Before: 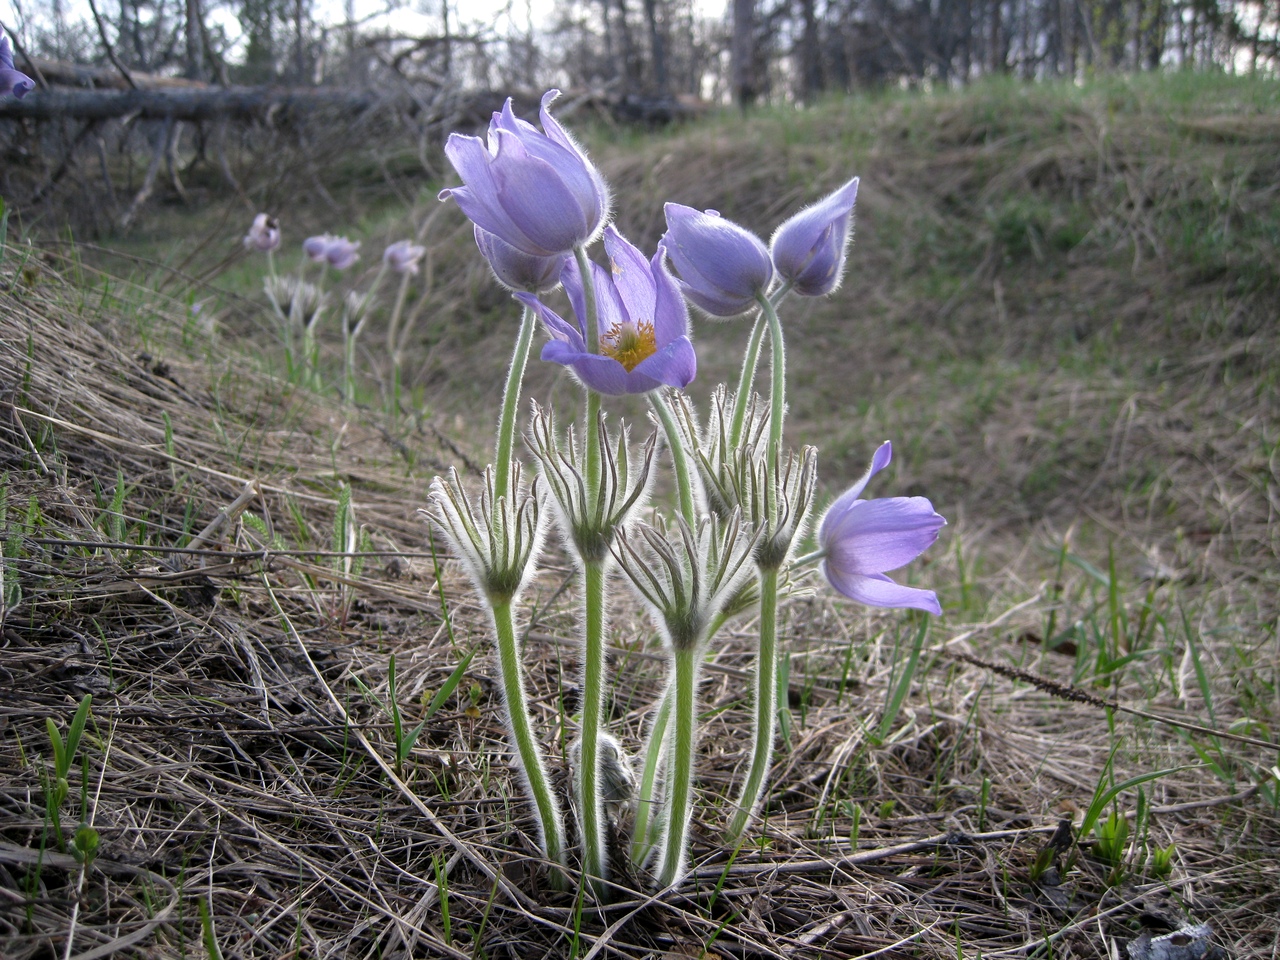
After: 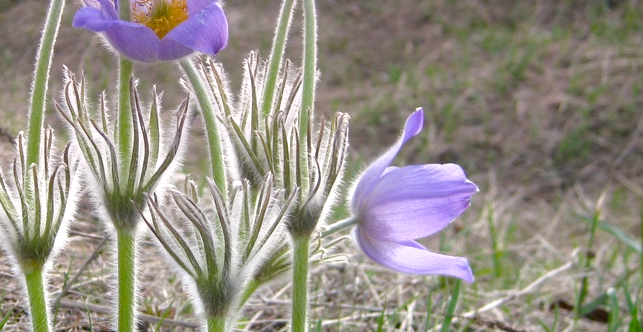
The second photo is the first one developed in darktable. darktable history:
color balance rgb: perceptual saturation grading › global saturation 20%, perceptual saturation grading › highlights -50%, perceptual saturation grading › shadows 30%, perceptual brilliance grading › global brilliance 10%, perceptual brilliance grading › shadows 15%
graduated density: density 0.38 EV, hardness 21%, rotation -6.11°, saturation 32%
crop: left 36.607%, top 34.735%, right 13.146%, bottom 30.611%
